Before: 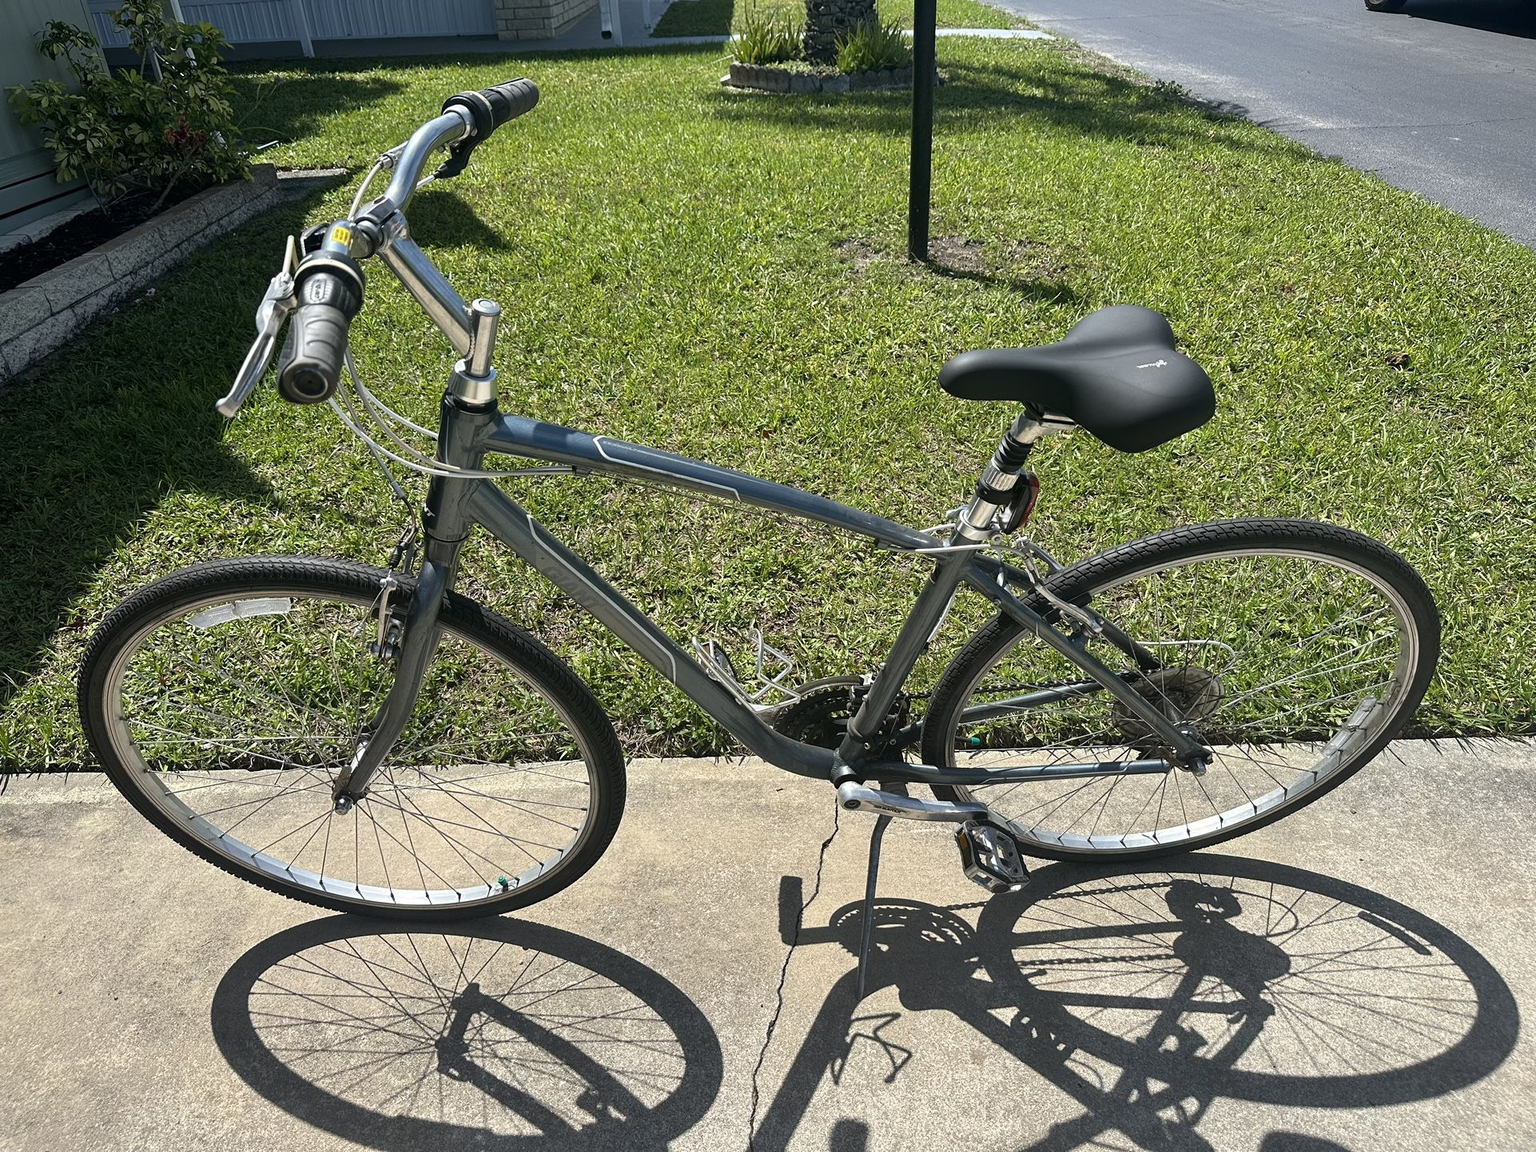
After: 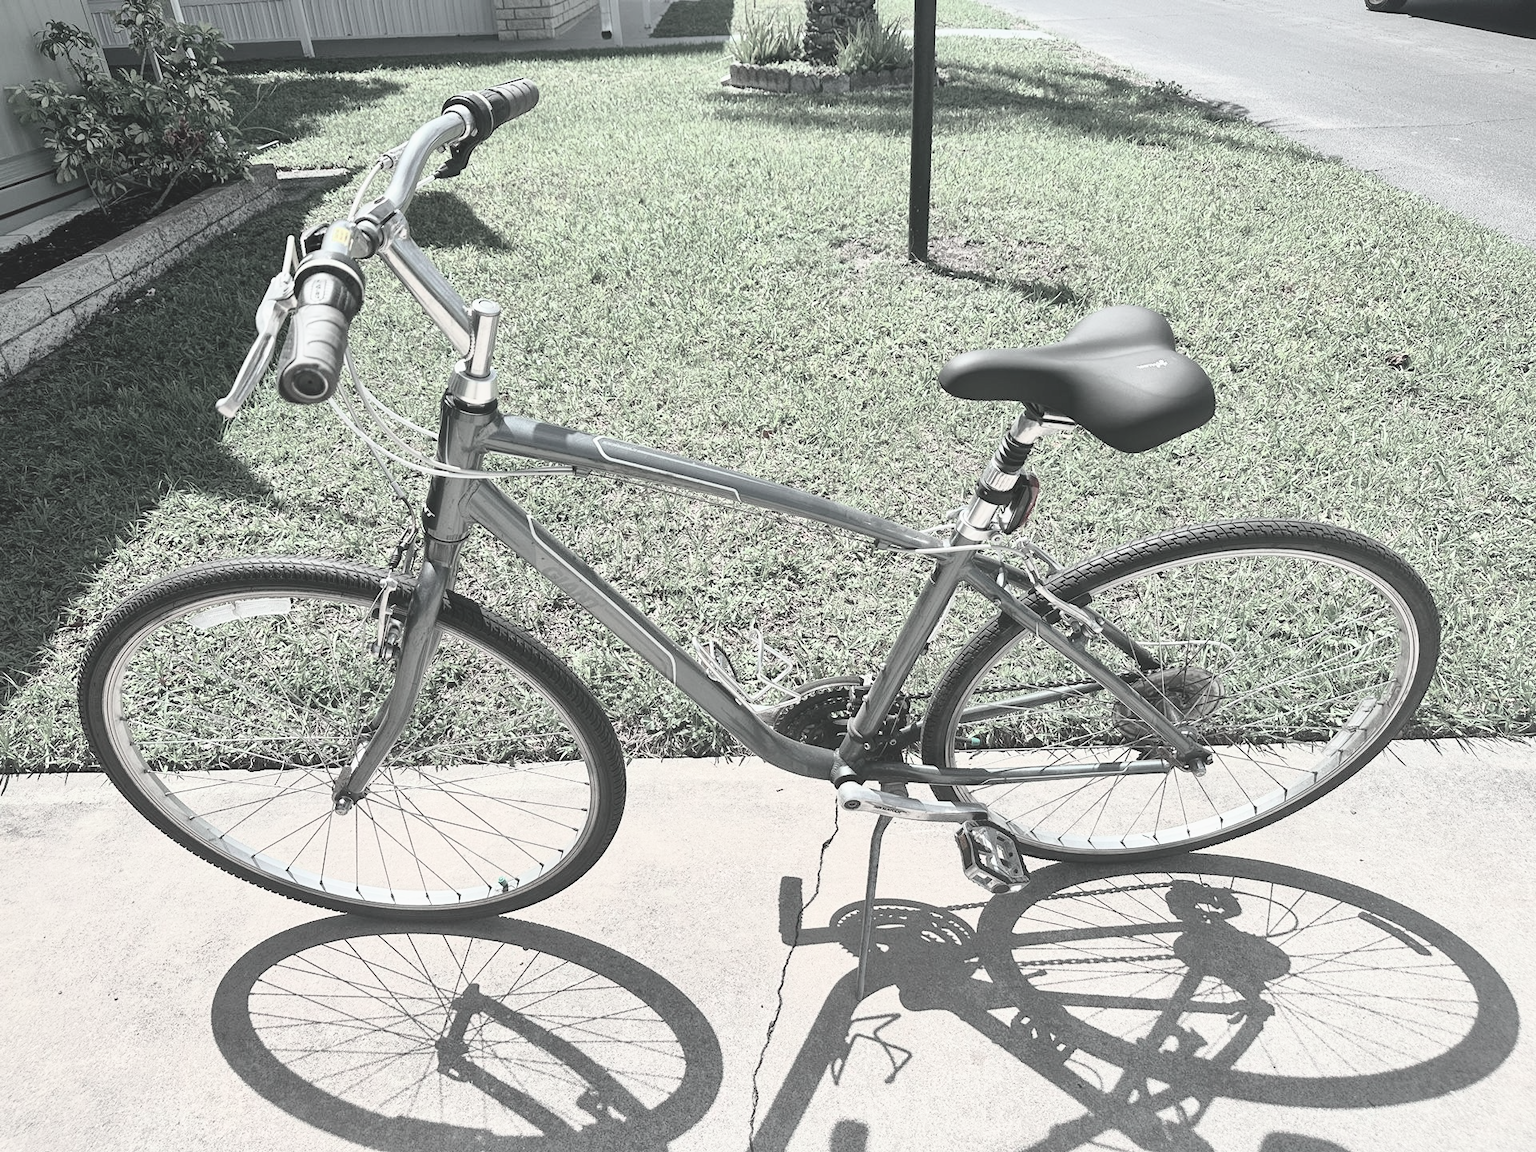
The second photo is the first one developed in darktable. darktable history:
shadows and highlights: on, module defaults
lowpass: radius 0.1, contrast 0.85, saturation 1.1, unbound 0
color contrast: green-magenta contrast 0.3, blue-yellow contrast 0.15
tone curve: curves: ch0 [(0, 0) (0.003, 0.003) (0.011, 0.011) (0.025, 0.026) (0.044, 0.045) (0.069, 0.087) (0.1, 0.141) (0.136, 0.202) (0.177, 0.271) (0.224, 0.357) (0.277, 0.461) (0.335, 0.583) (0.399, 0.685) (0.468, 0.782) (0.543, 0.867) (0.623, 0.927) (0.709, 0.96) (0.801, 0.975) (0.898, 0.987) (1, 1)], color space Lab, independent channels, preserve colors none
